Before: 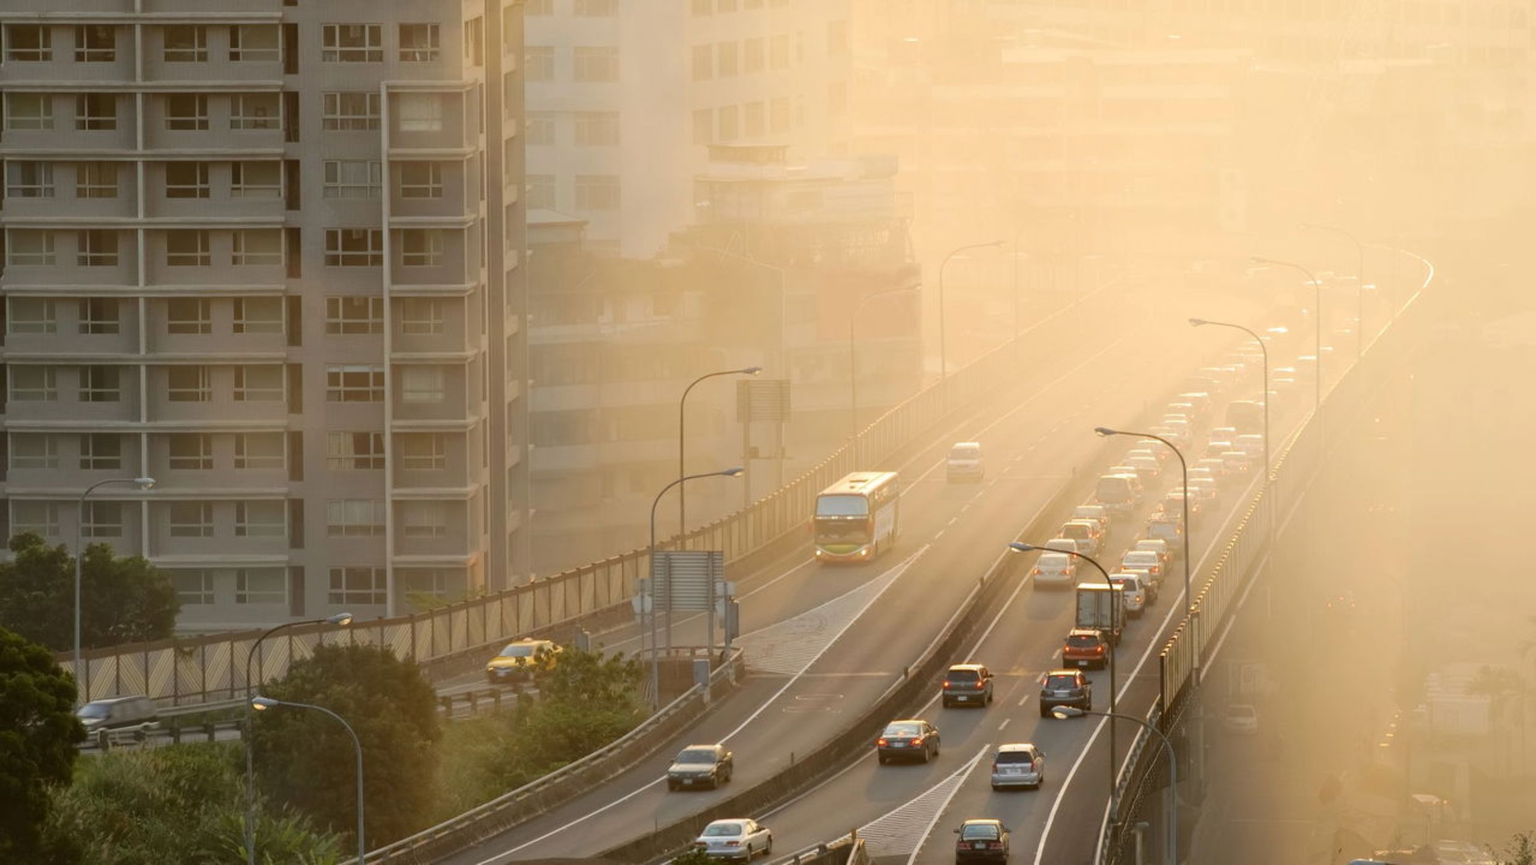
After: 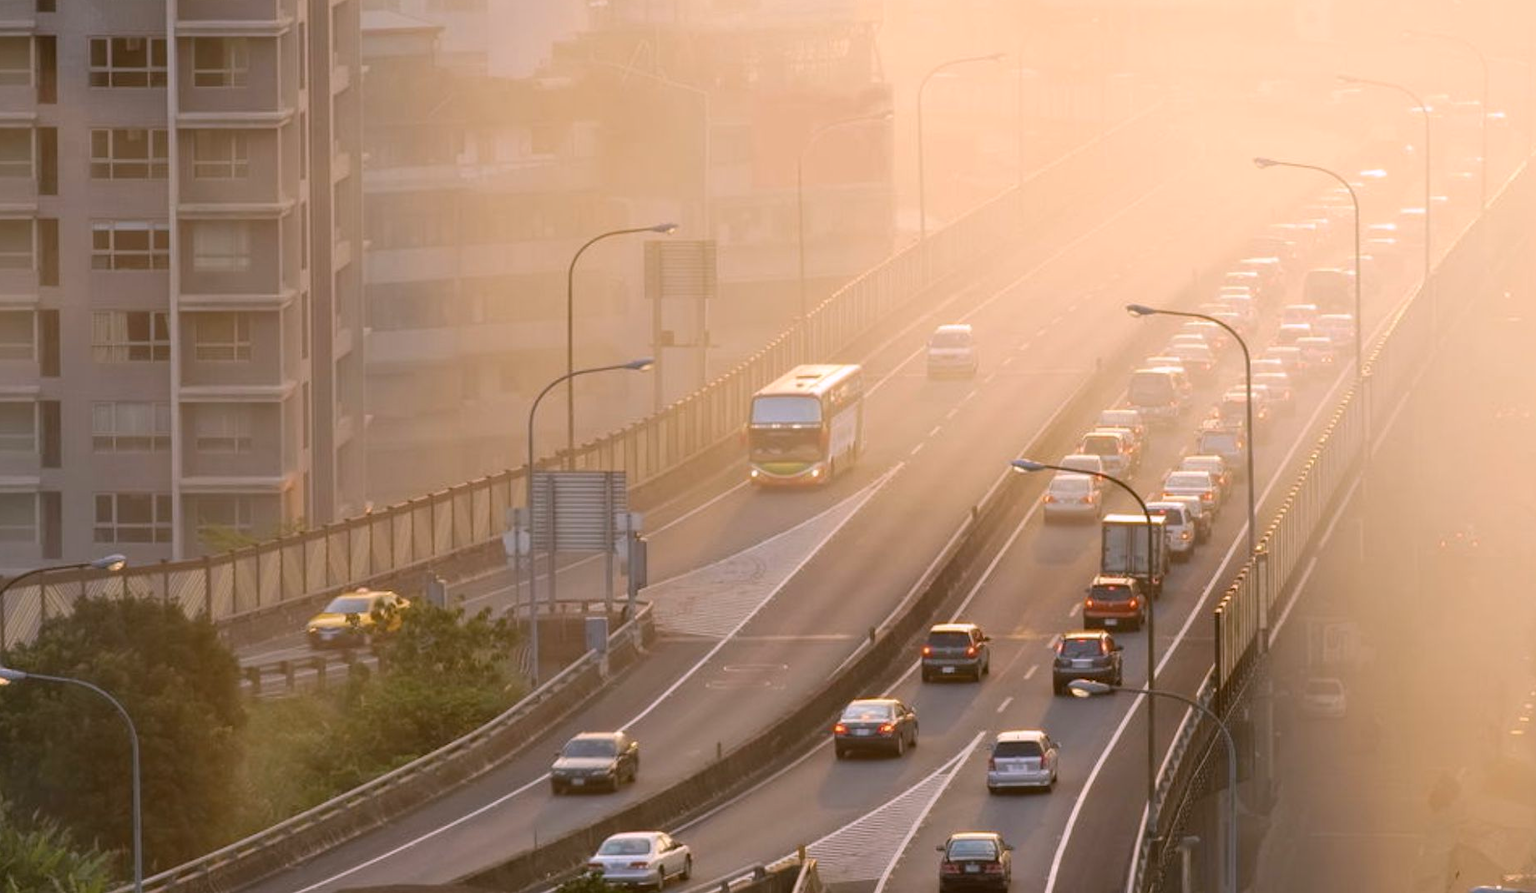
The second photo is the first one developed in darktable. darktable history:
color calibration: output R [1.063, -0.012, -0.003, 0], output B [-0.079, 0.047, 1, 0], x 0.37, y 0.382, temperature 4319.51 K
crop: left 16.874%, top 23.282%, right 8.902%
